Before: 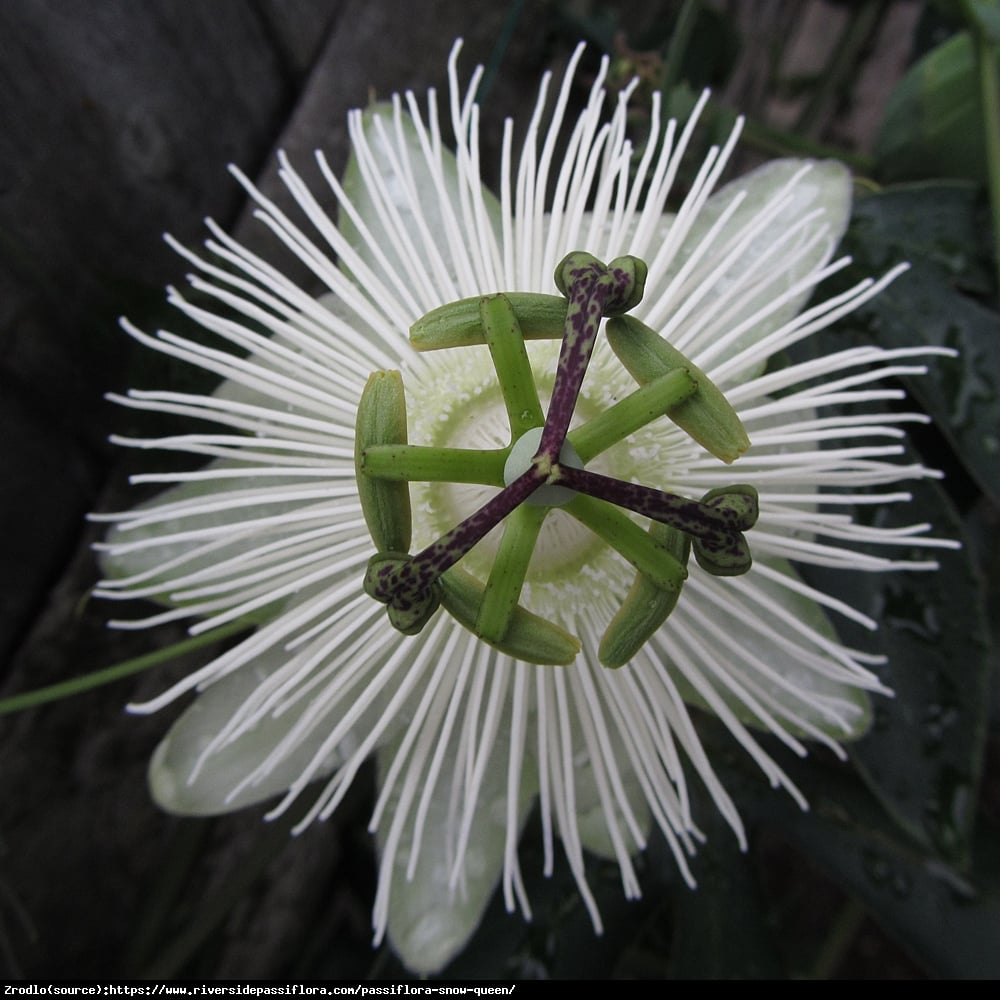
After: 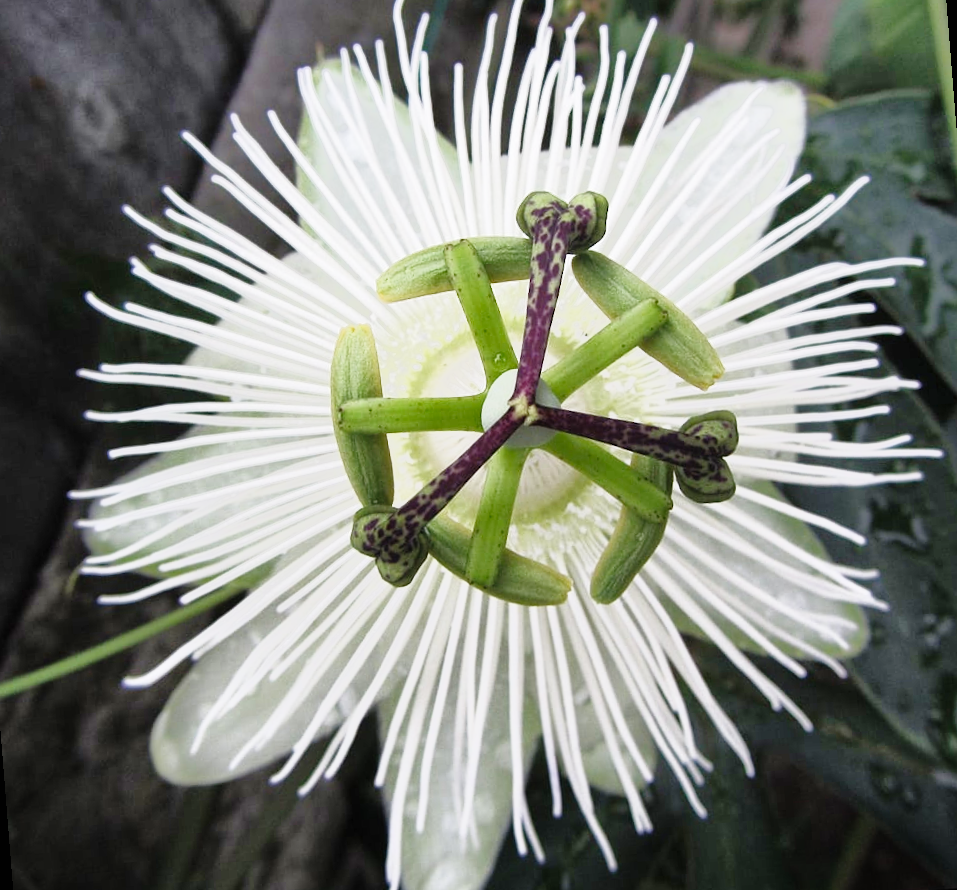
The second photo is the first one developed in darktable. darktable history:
tone equalizer: -7 EV -0.63 EV, -6 EV 1 EV, -5 EV -0.45 EV, -4 EV 0.43 EV, -3 EV 0.41 EV, -2 EV 0.15 EV, -1 EV -0.15 EV, +0 EV -0.39 EV, smoothing diameter 25%, edges refinement/feathering 10, preserve details guided filter
exposure: black level correction 0, exposure 0.5 EV, compensate exposure bias true, compensate highlight preservation false
rotate and perspective: rotation -4.57°, crop left 0.054, crop right 0.944, crop top 0.087, crop bottom 0.914
base curve: curves: ch0 [(0, 0) (0.008, 0.007) (0.022, 0.029) (0.048, 0.089) (0.092, 0.197) (0.191, 0.399) (0.275, 0.534) (0.357, 0.65) (0.477, 0.78) (0.542, 0.833) (0.799, 0.973) (1, 1)], preserve colors none
